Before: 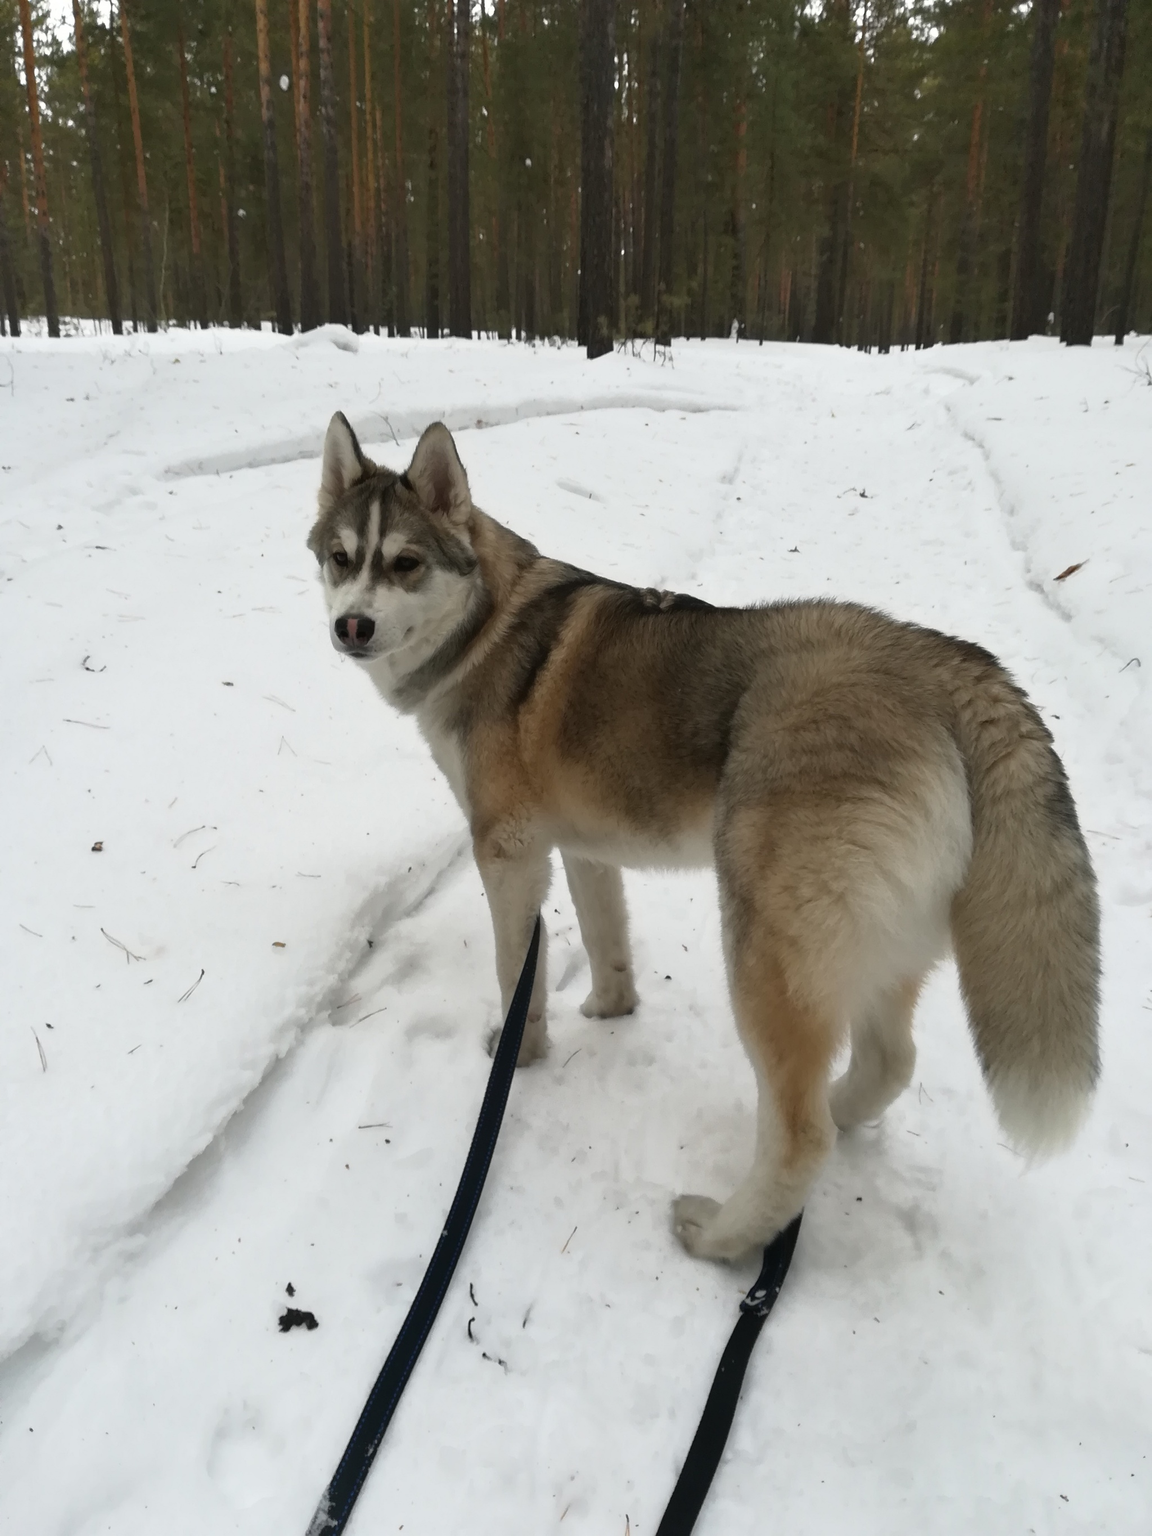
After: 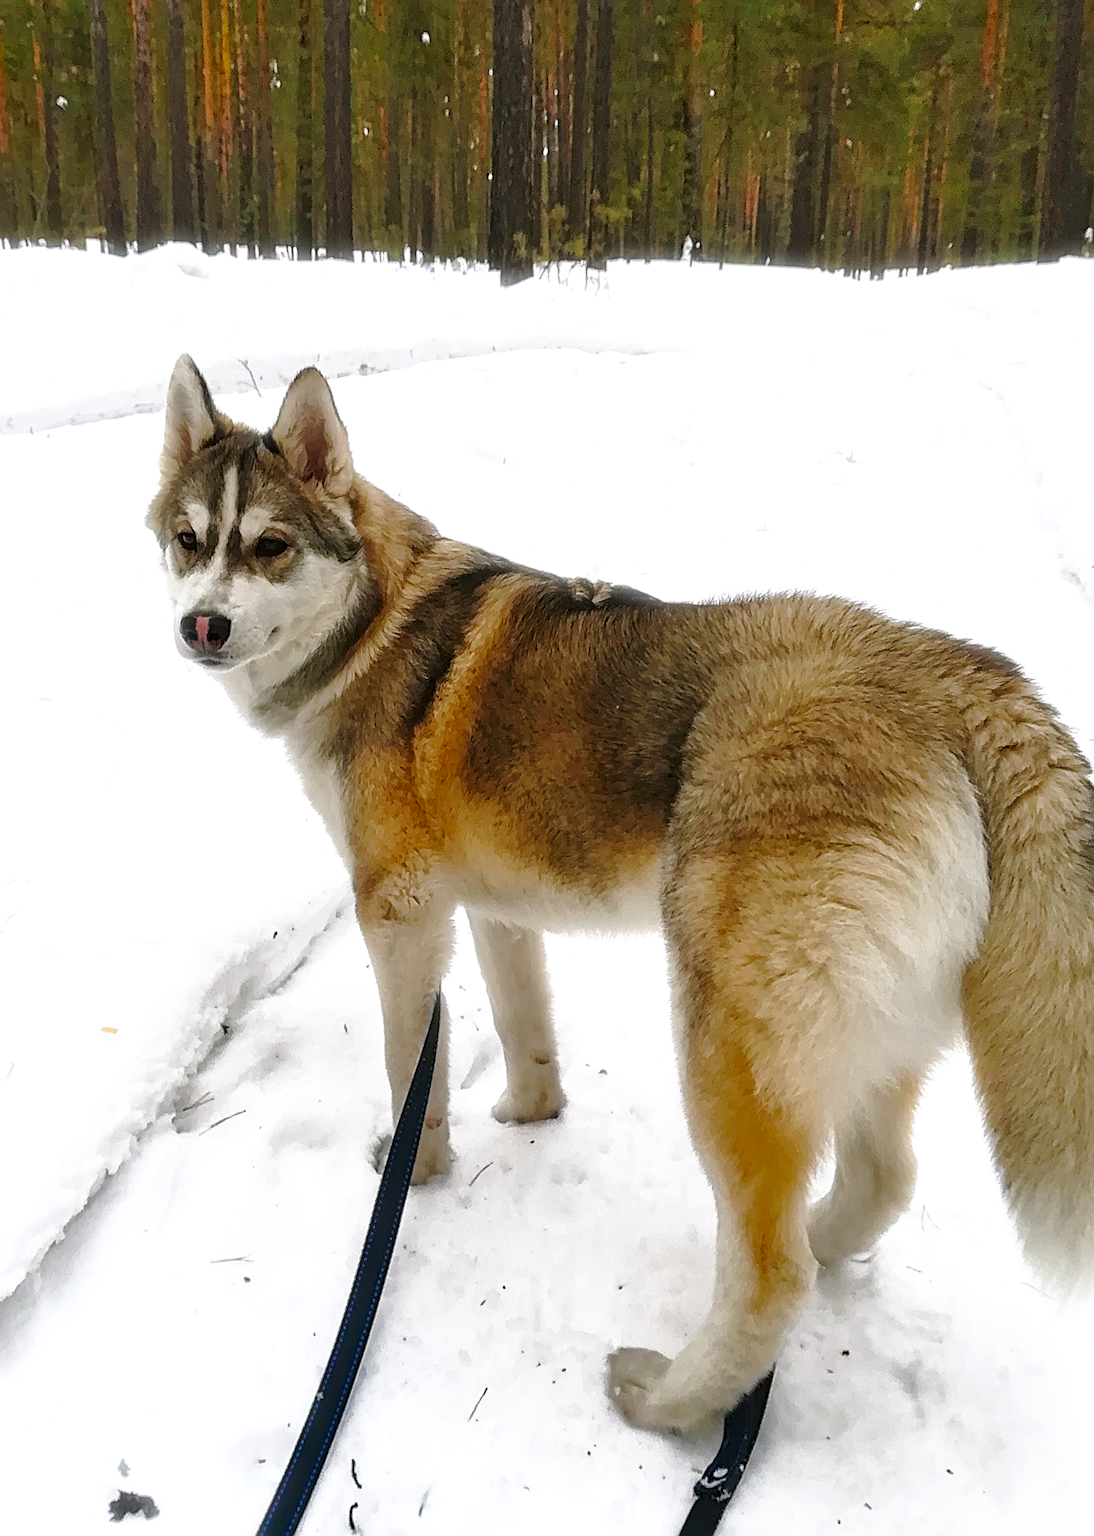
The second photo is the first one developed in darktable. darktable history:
sharpen: amount 0.575
bloom: size 3%, threshold 100%, strength 0%
color balance rgb: perceptual saturation grading › mid-tones 6.33%, perceptual saturation grading › shadows 72.44%, perceptual brilliance grading › highlights 11.59%, contrast 5.05%
contrast equalizer: y [[0.5, 0.5, 0.5, 0.539, 0.64, 0.611], [0.5 ×6], [0.5 ×6], [0 ×6], [0 ×6]]
base curve: curves: ch0 [(0, 0) (0.028, 0.03) (0.121, 0.232) (0.46, 0.748) (0.859, 0.968) (1, 1)], preserve colors none
crop: left 16.768%, top 8.653%, right 8.362%, bottom 12.485%
shadows and highlights: on, module defaults
white balance: red 1.009, blue 1.027
